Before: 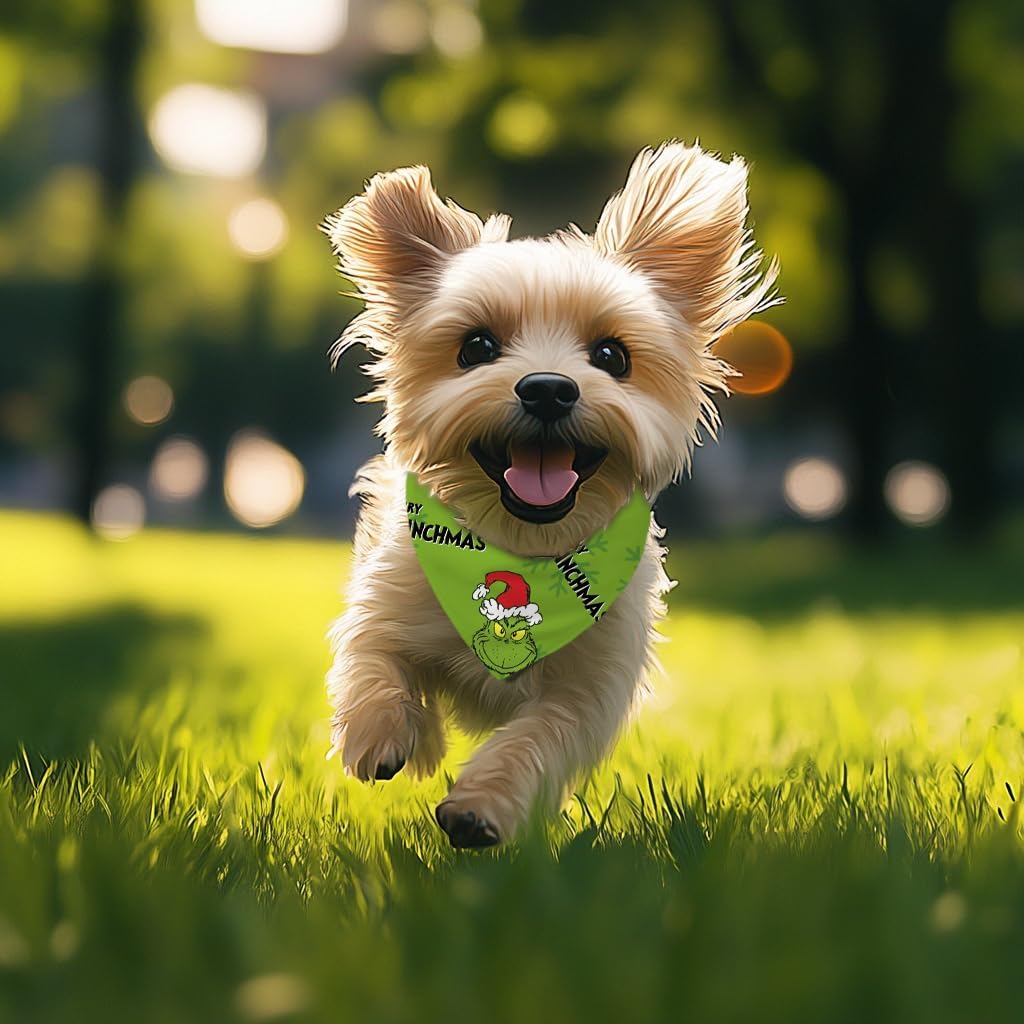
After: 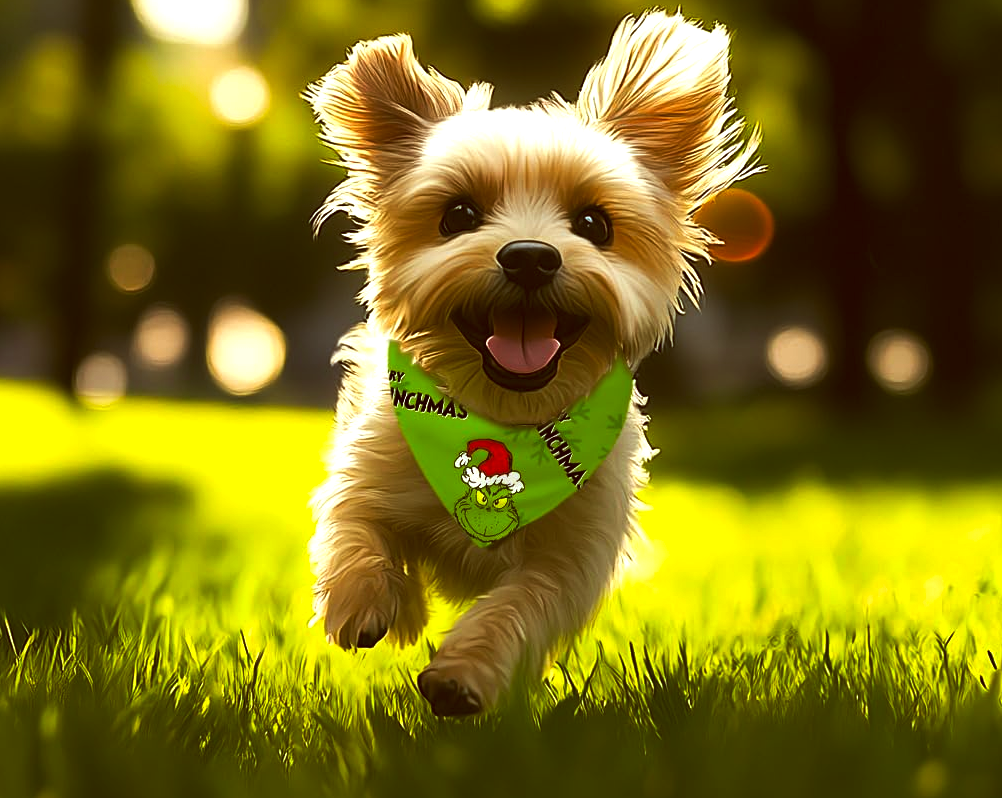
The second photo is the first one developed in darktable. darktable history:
exposure: exposure 0.455 EV, compensate highlight preservation false
color correction: highlights a* -6.16, highlights b* 9.35, shadows a* 10.59, shadows b* 23.33
crop and rotate: left 1.802%, top 12.907%, right 0.273%, bottom 9.151%
tone curve: curves: ch0 [(0, 0) (0.536, 0.402) (1, 1)], preserve colors none
